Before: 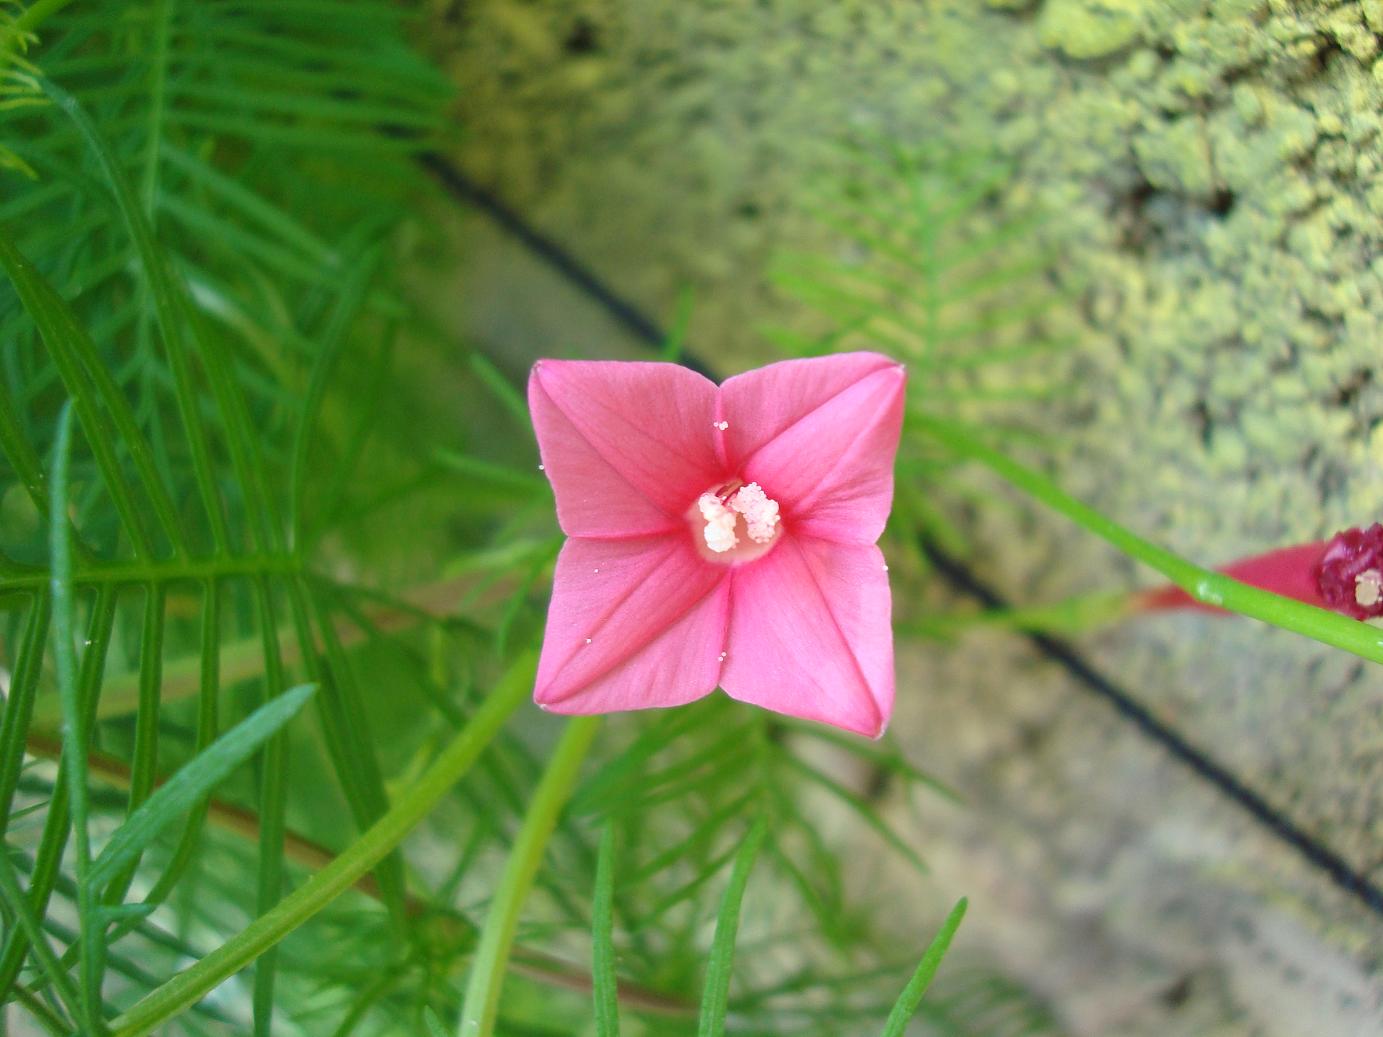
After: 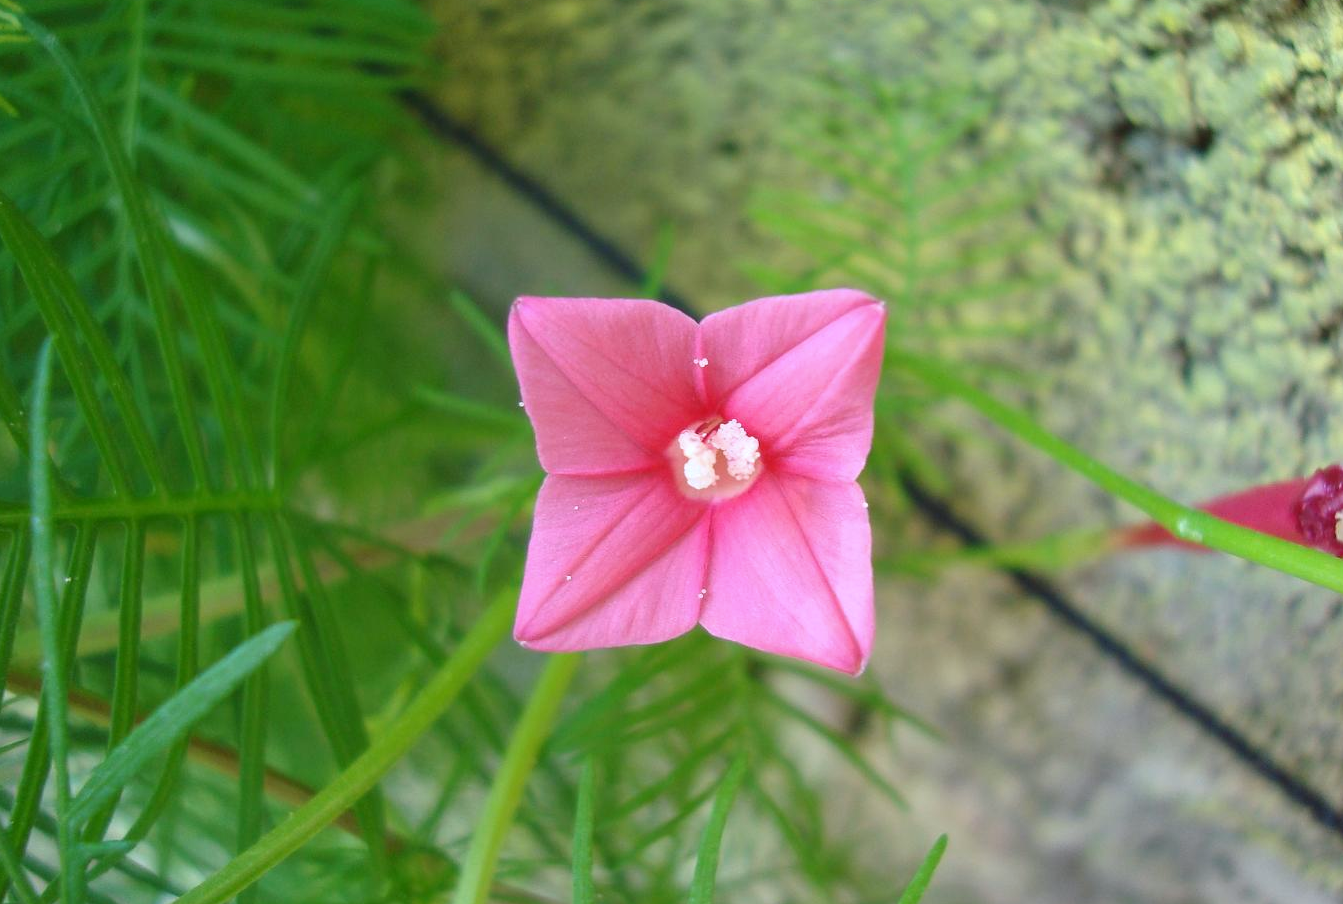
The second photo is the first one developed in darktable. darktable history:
white balance: red 0.984, blue 1.059
crop: left 1.507%, top 6.147%, right 1.379%, bottom 6.637%
